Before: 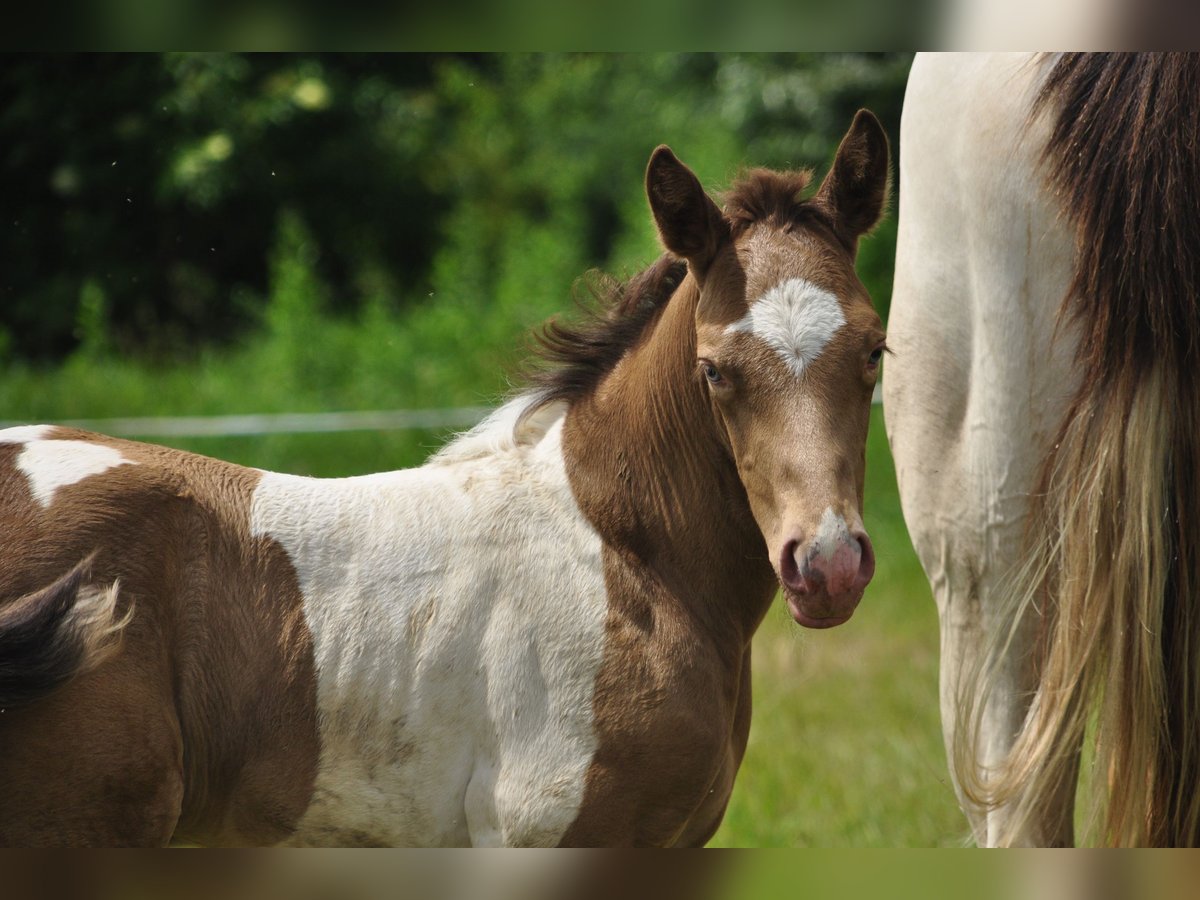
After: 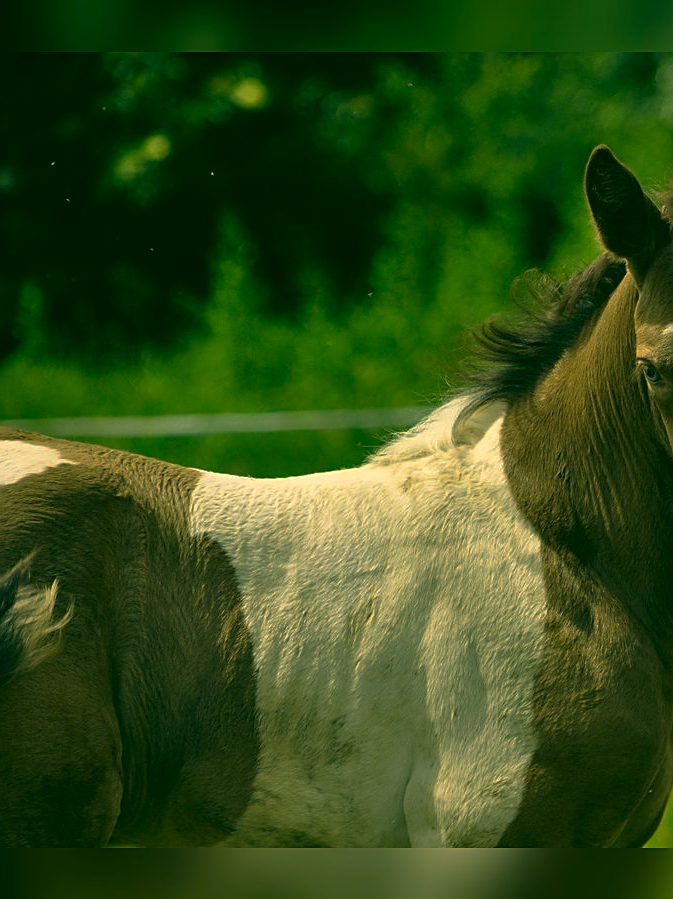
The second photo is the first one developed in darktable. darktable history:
crop: left 5.093%, right 38.811%
exposure: black level correction 0.001, compensate highlight preservation false
base curve: curves: ch0 [(0, 0) (0.595, 0.418) (1, 1)], preserve colors none
sharpen: on, module defaults
color correction: highlights a* 5.68, highlights b* 32.89, shadows a* -25.19, shadows b* 3.71
